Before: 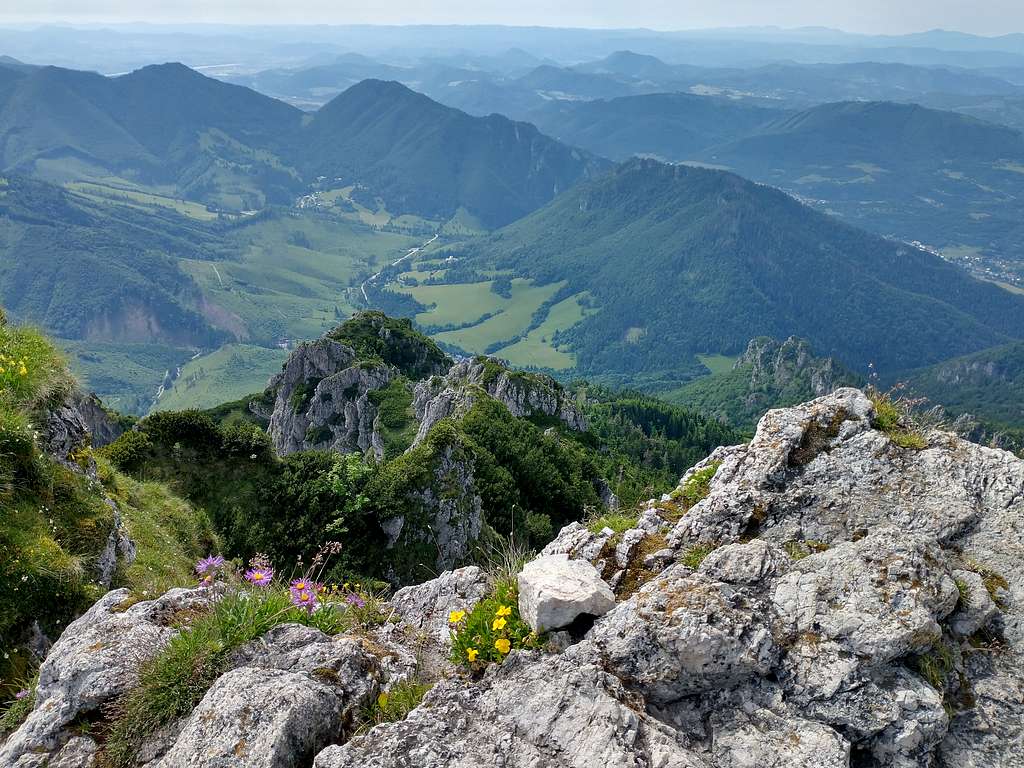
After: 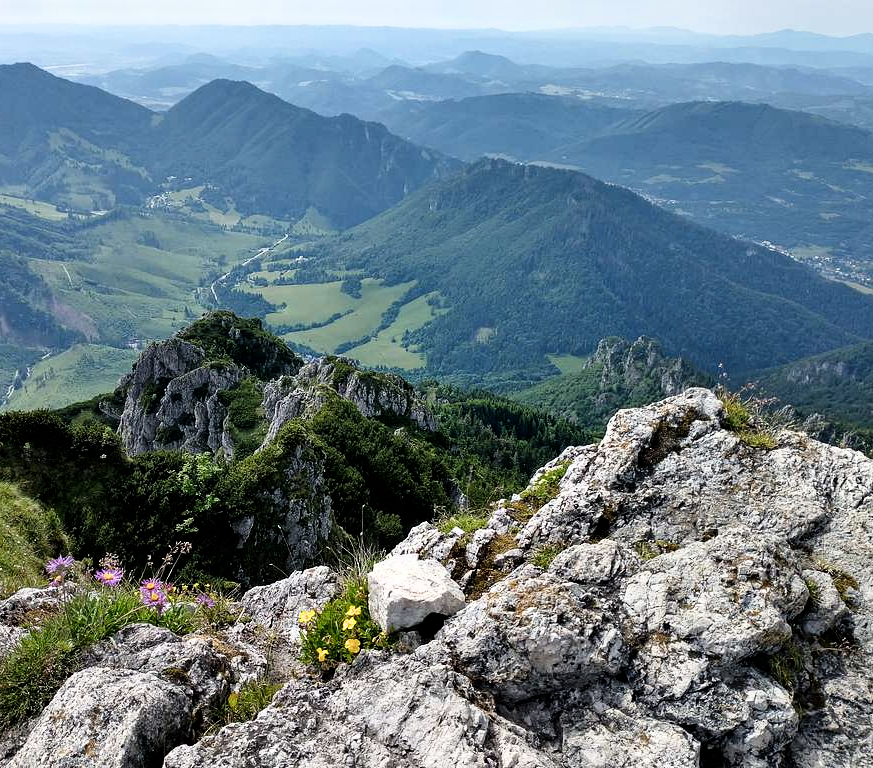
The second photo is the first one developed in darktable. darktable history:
filmic rgb: black relative exposure -6.45 EV, white relative exposure 2.42 EV, target white luminance 99.883%, hardness 5.3, latitude 0.923%, contrast 1.415, highlights saturation mix 2.12%, contrast in shadows safe
exposure: black level correction 0.001, compensate exposure bias true, compensate highlight preservation false
crop and rotate: left 14.696%
